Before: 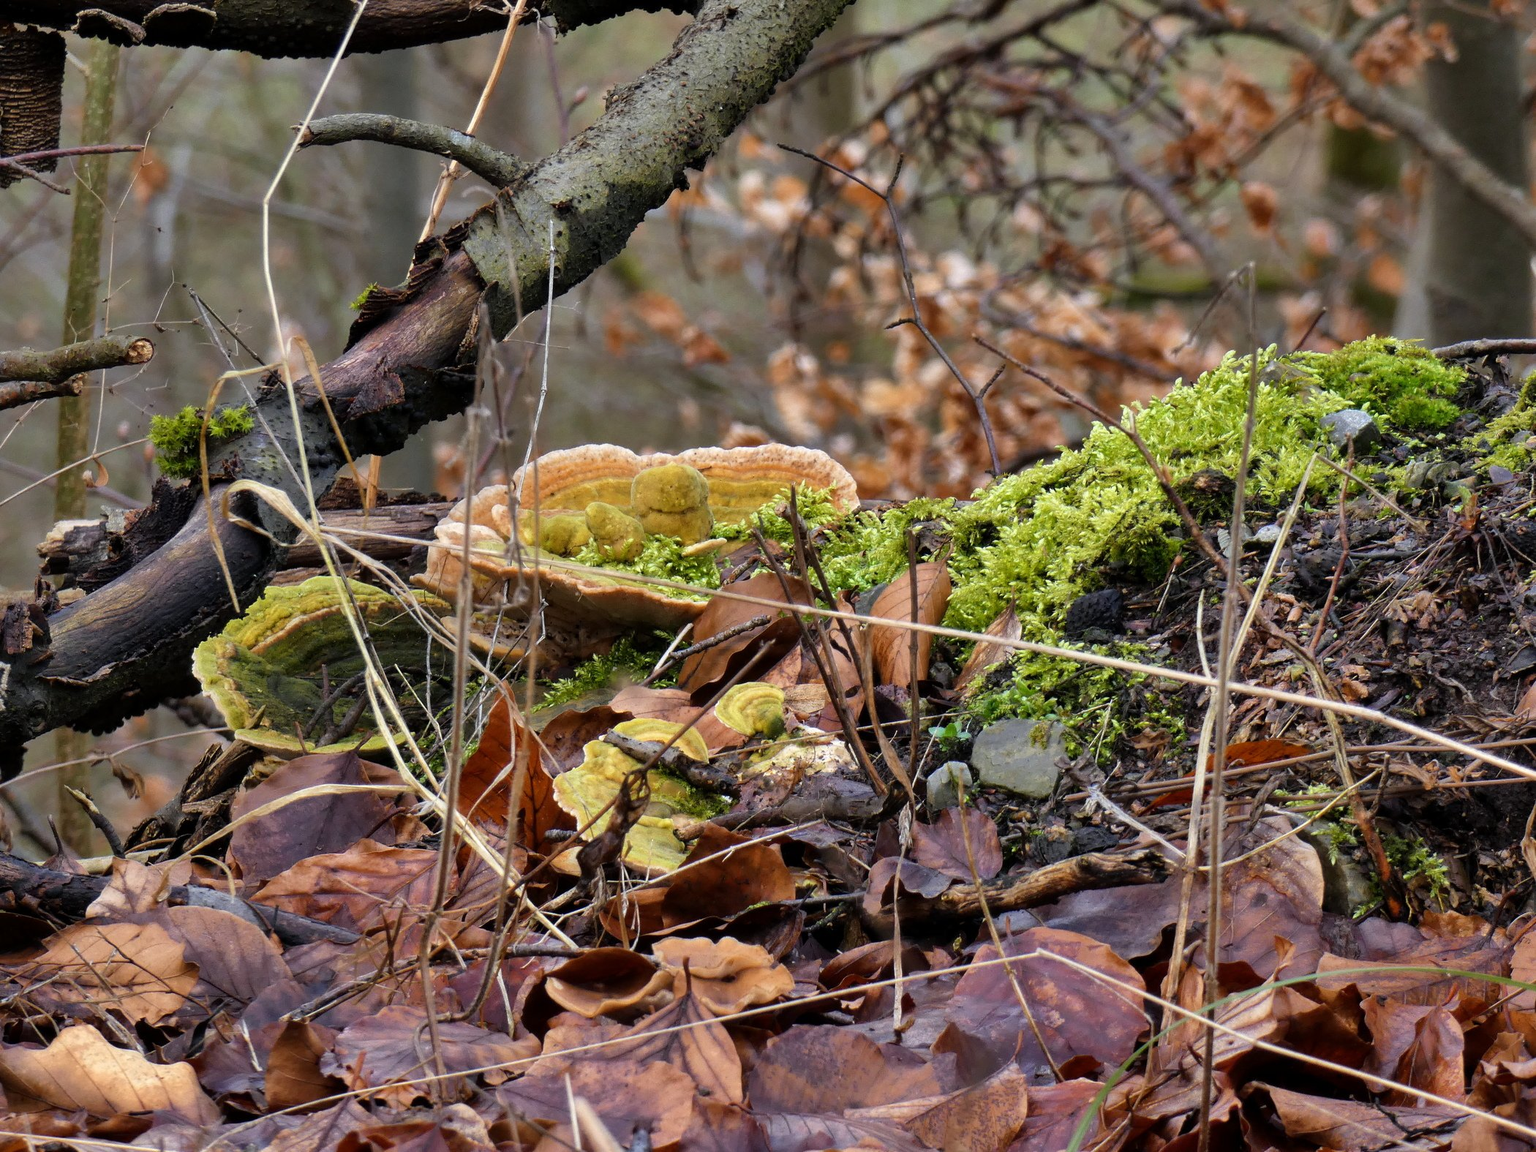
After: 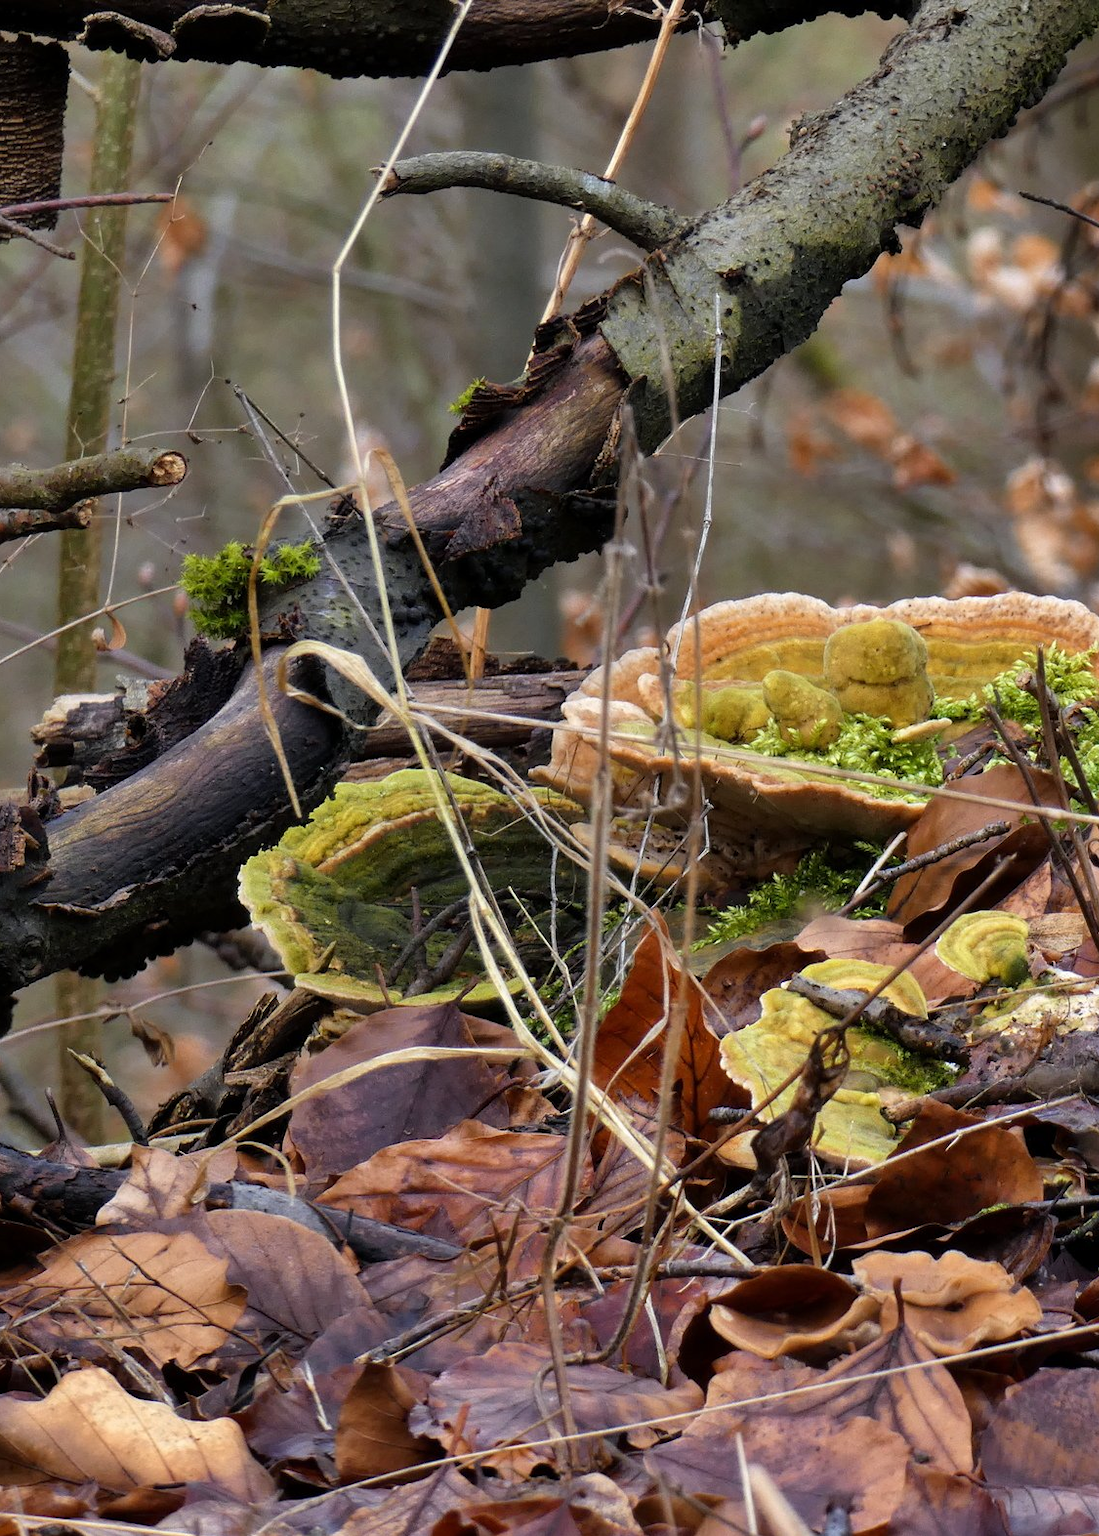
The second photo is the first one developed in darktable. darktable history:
crop: left 0.947%, right 45.411%, bottom 0.081%
